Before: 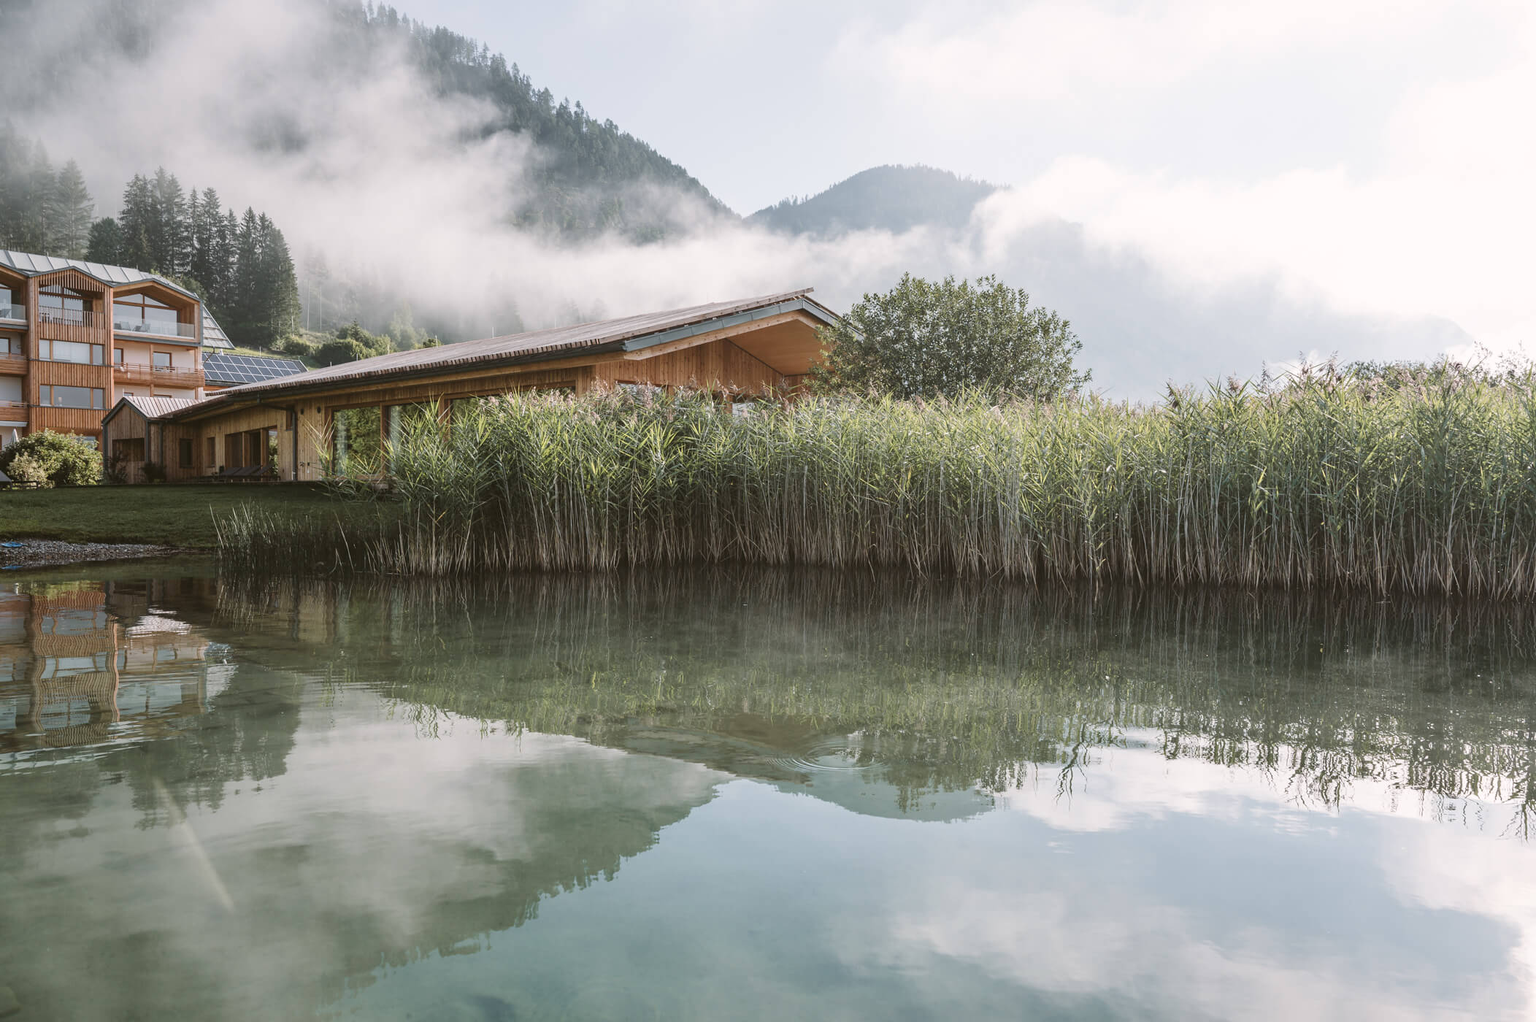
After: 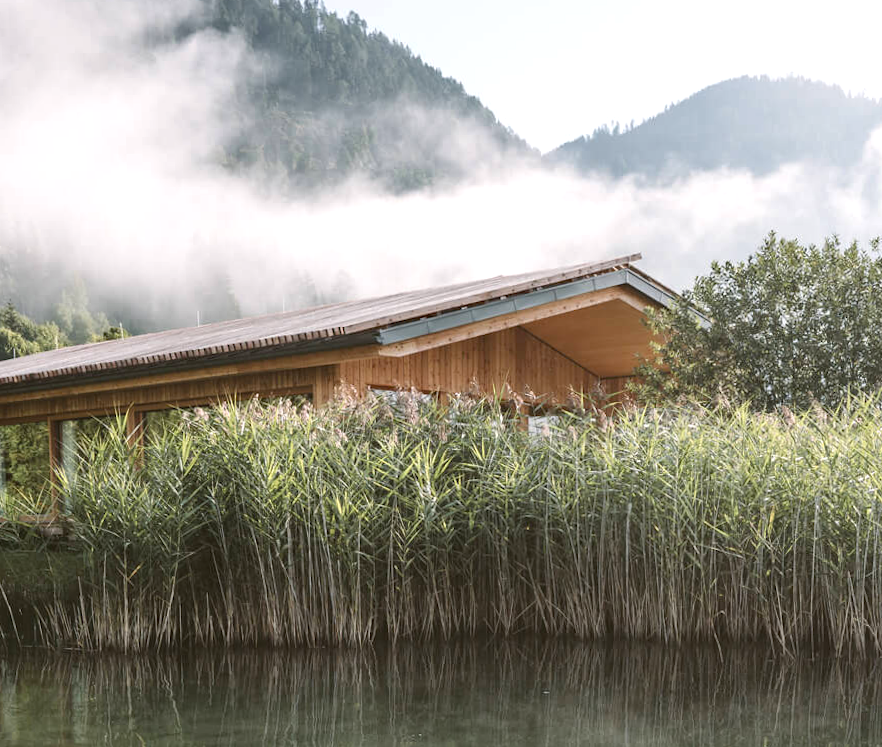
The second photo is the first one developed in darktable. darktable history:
crop: left 20.248%, top 10.86%, right 35.675%, bottom 34.321%
haze removal: compatibility mode true, adaptive false
exposure: exposure 0.376 EV, compensate highlight preservation false
rotate and perspective: rotation 0.074°, lens shift (vertical) 0.096, lens shift (horizontal) -0.041, crop left 0.043, crop right 0.952, crop top 0.024, crop bottom 0.979
